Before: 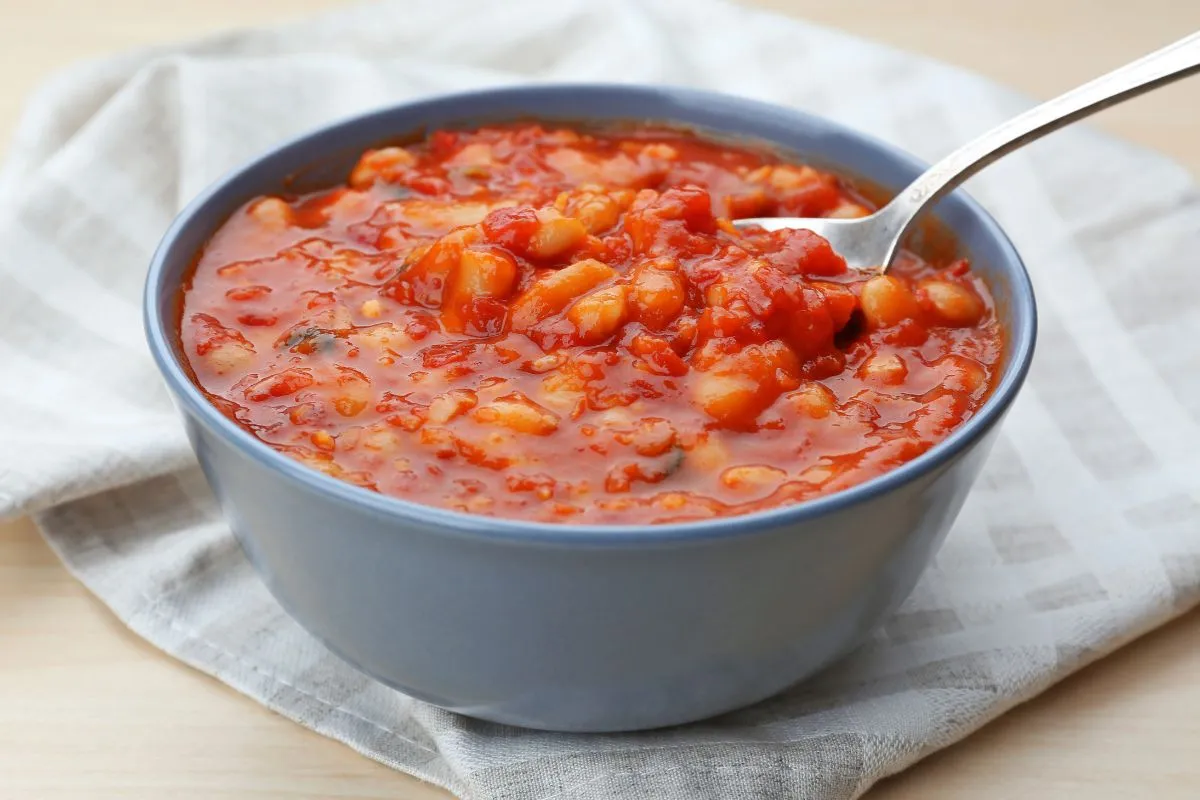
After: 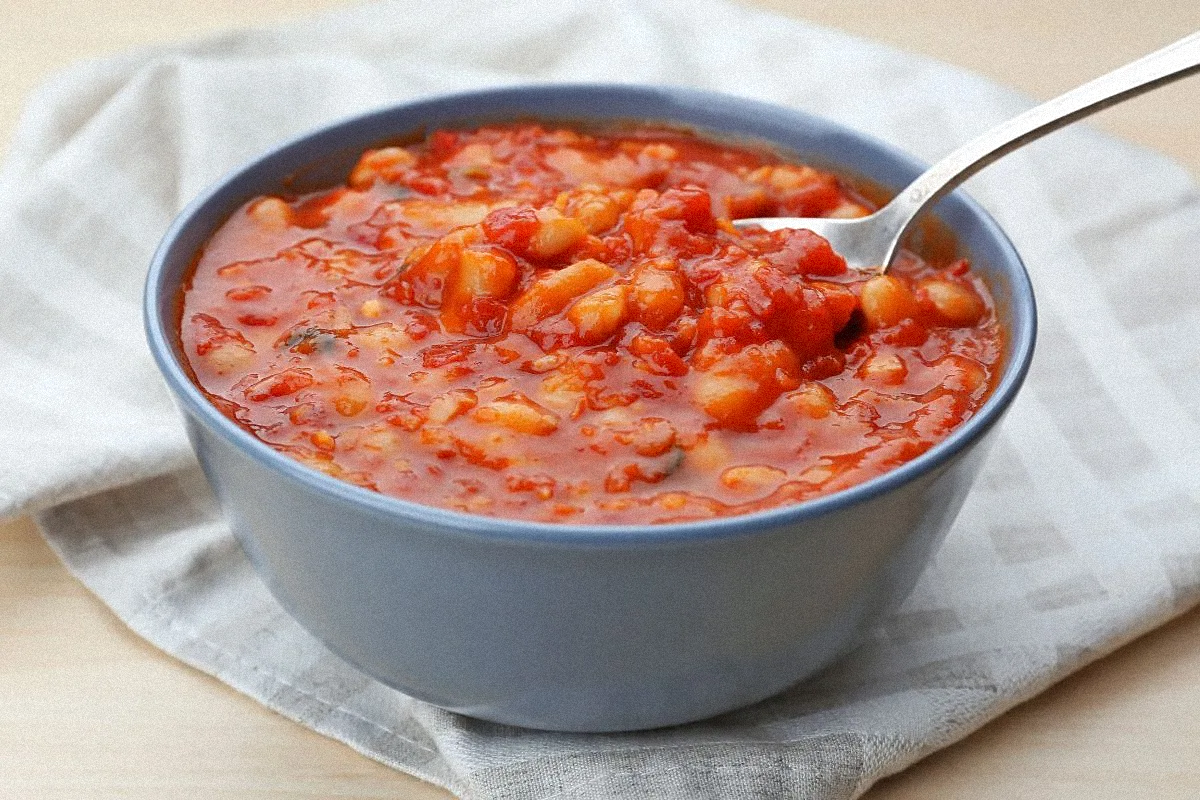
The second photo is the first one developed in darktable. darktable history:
sharpen: amount 0.2
grain: mid-tones bias 0%
